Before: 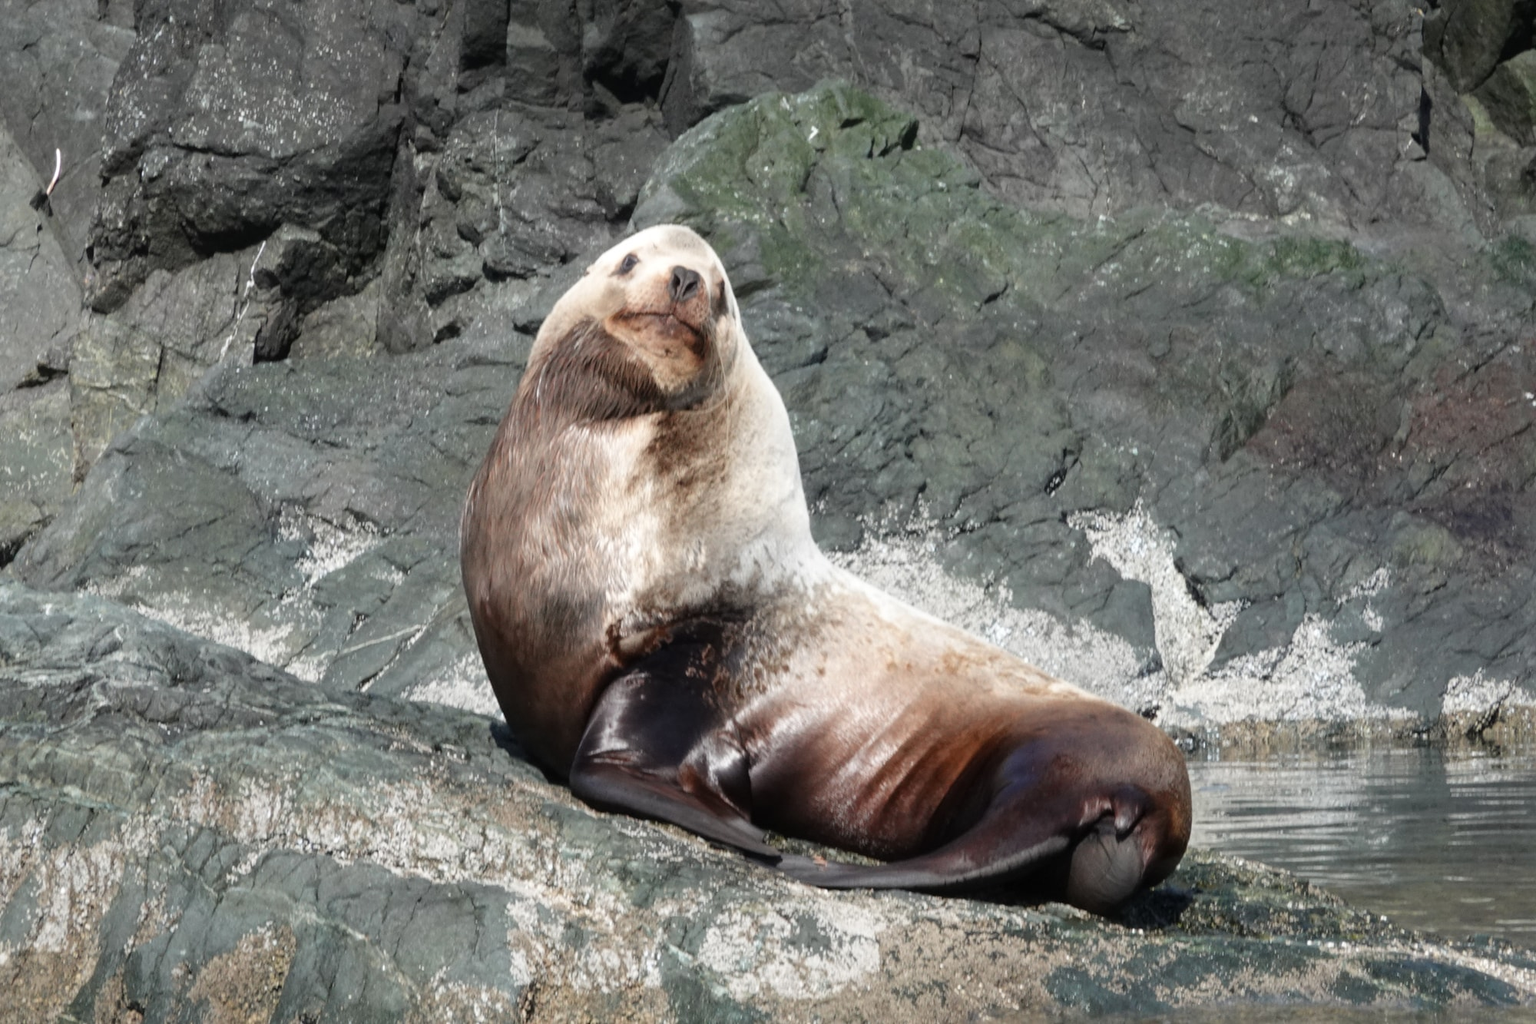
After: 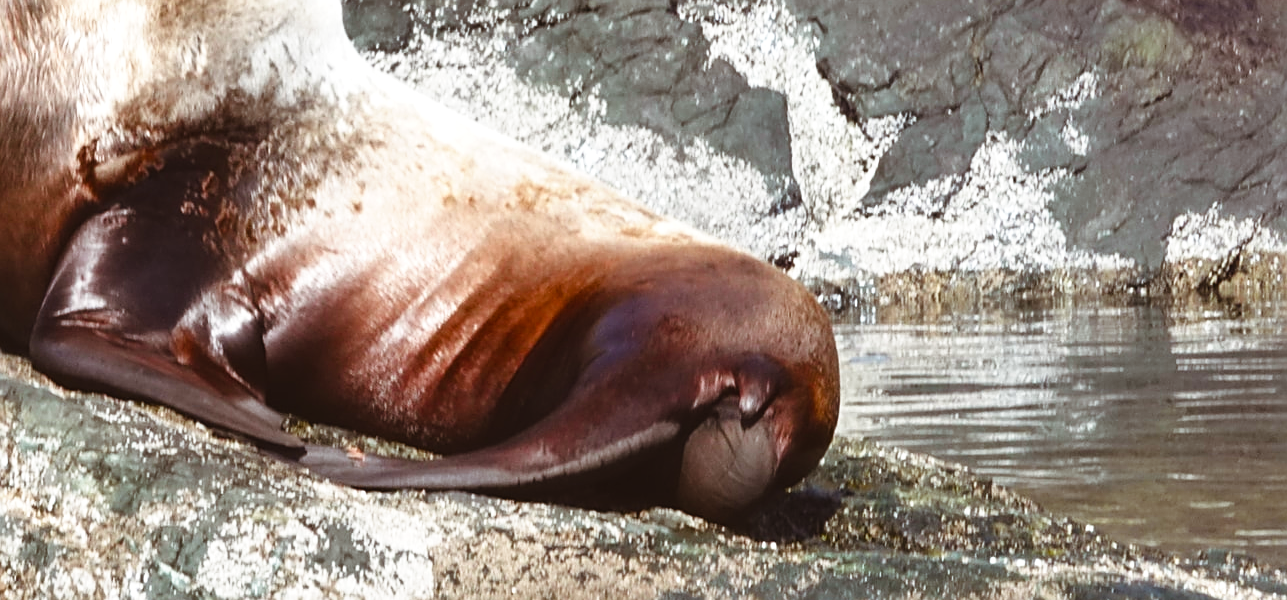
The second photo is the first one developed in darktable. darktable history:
color balance rgb: shadows lift › chroma 9.669%, shadows lift › hue 46.55°, global offset › luminance 0.735%, perceptual saturation grading › global saturation 20%, perceptual saturation grading › highlights -25.781%, perceptual saturation grading › shadows 24.377%, global vibrance 30.262%, contrast 10.447%
shadows and highlights: soften with gaussian
crop and rotate: left 35.613%, top 50.072%, bottom 4.853%
sharpen: on, module defaults
base curve: curves: ch0 [(0, 0) (0.688, 0.865) (1, 1)], preserve colors none
